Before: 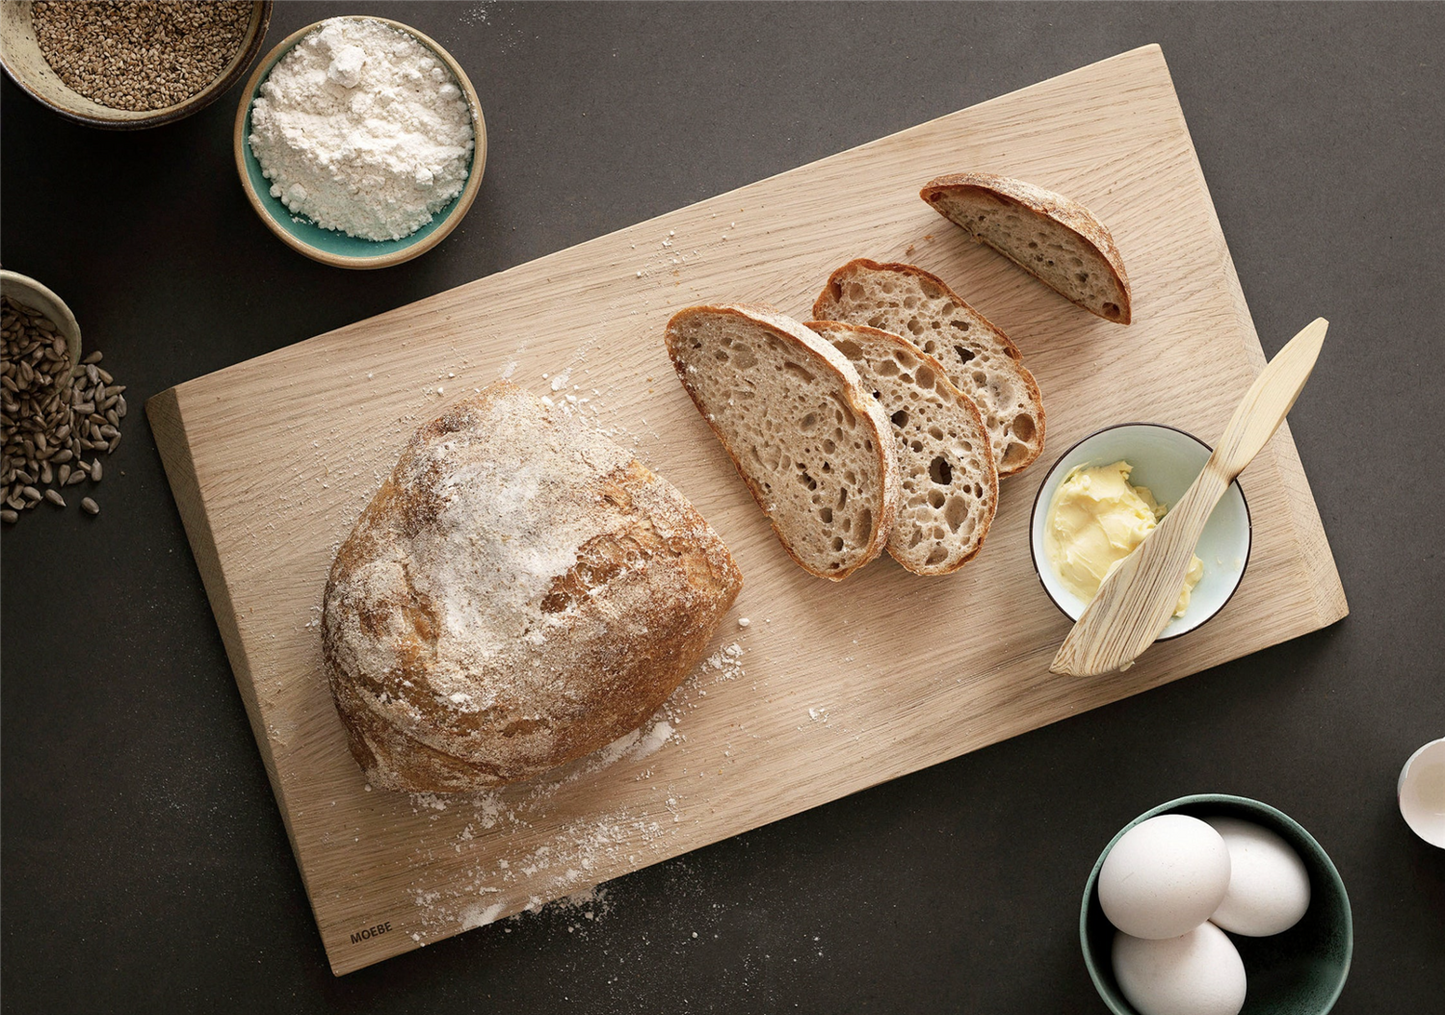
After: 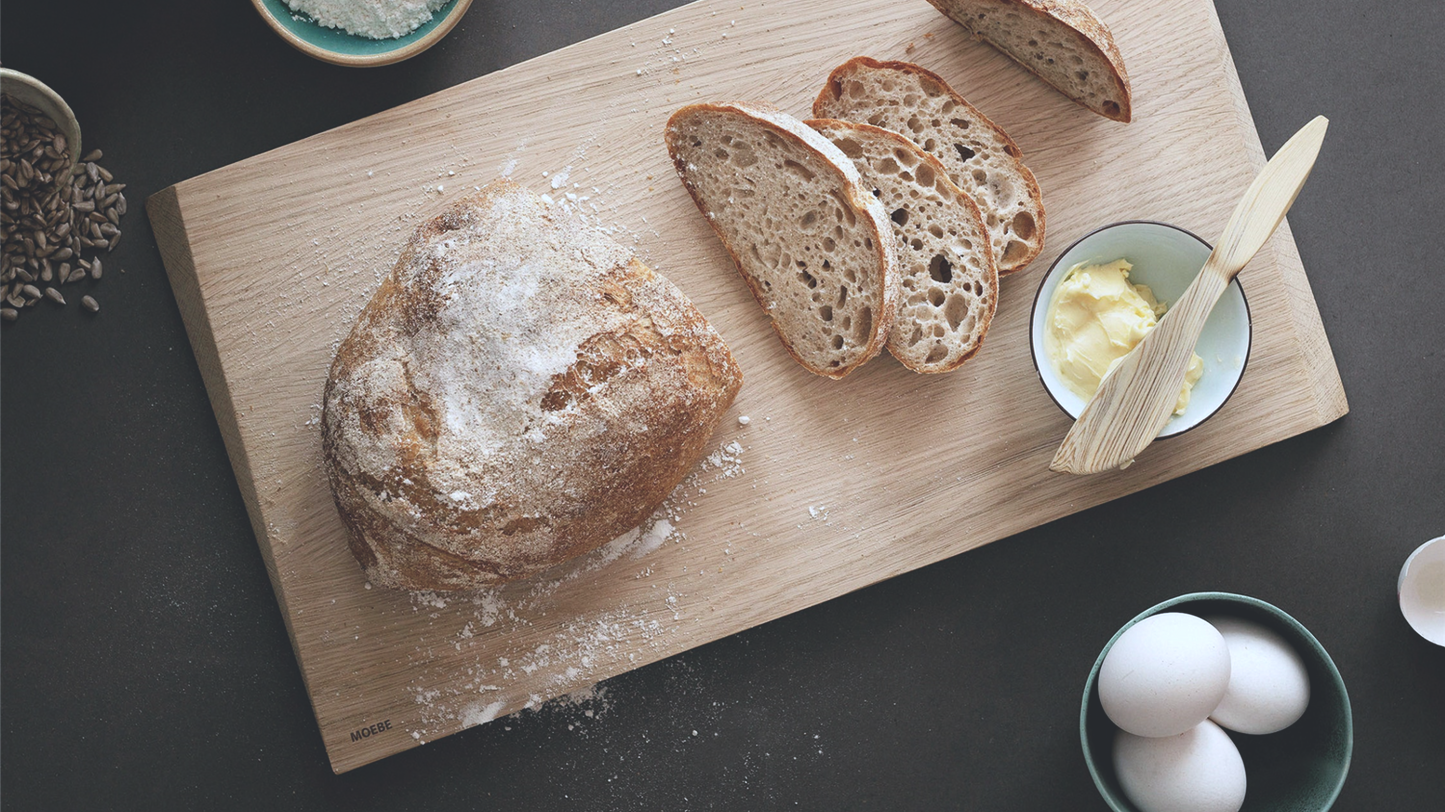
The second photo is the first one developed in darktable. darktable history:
crop and rotate: top 19.998%
exposure: black level correction -0.023, exposure -0.039 EV, compensate highlight preservation false
color calibration: x 0.367, y 0.379, temperature 4395.86 K
